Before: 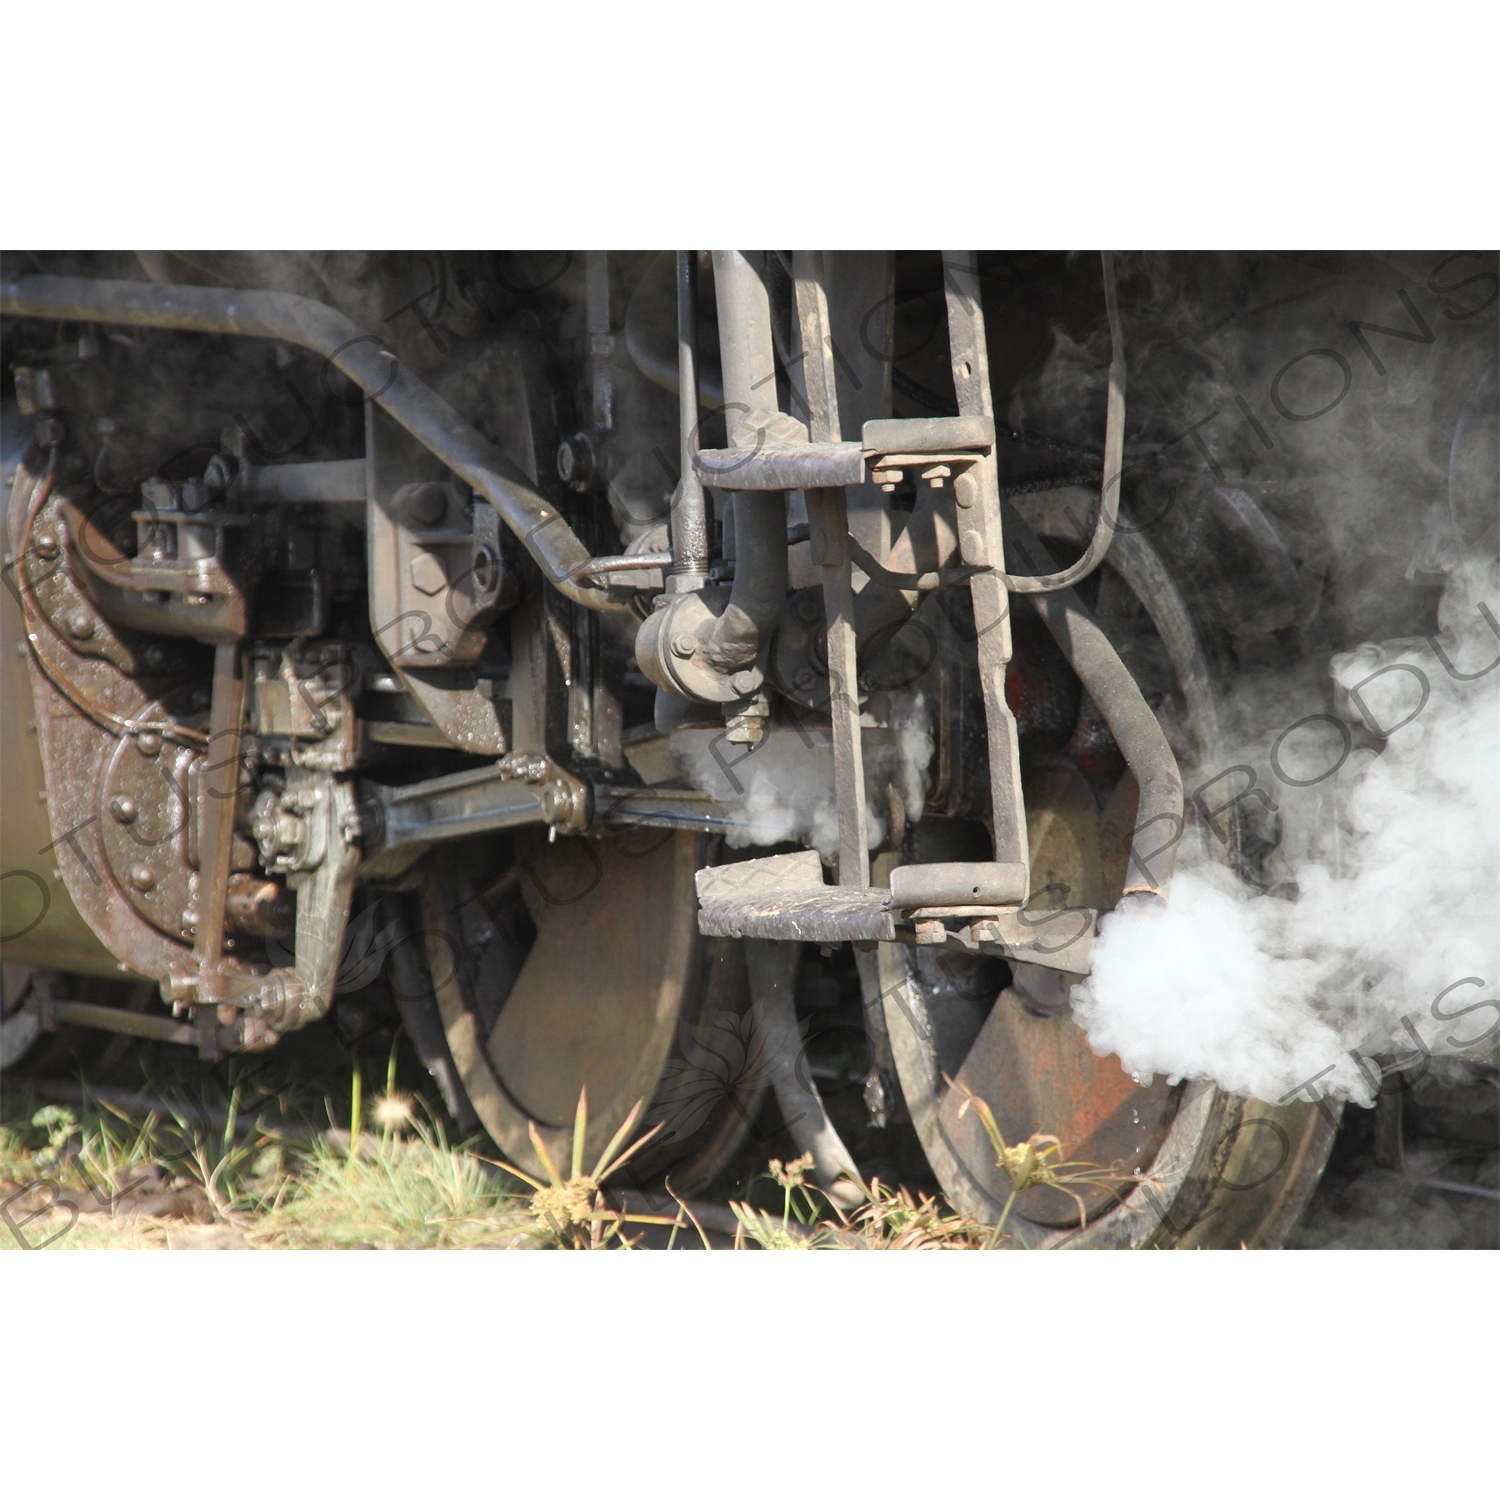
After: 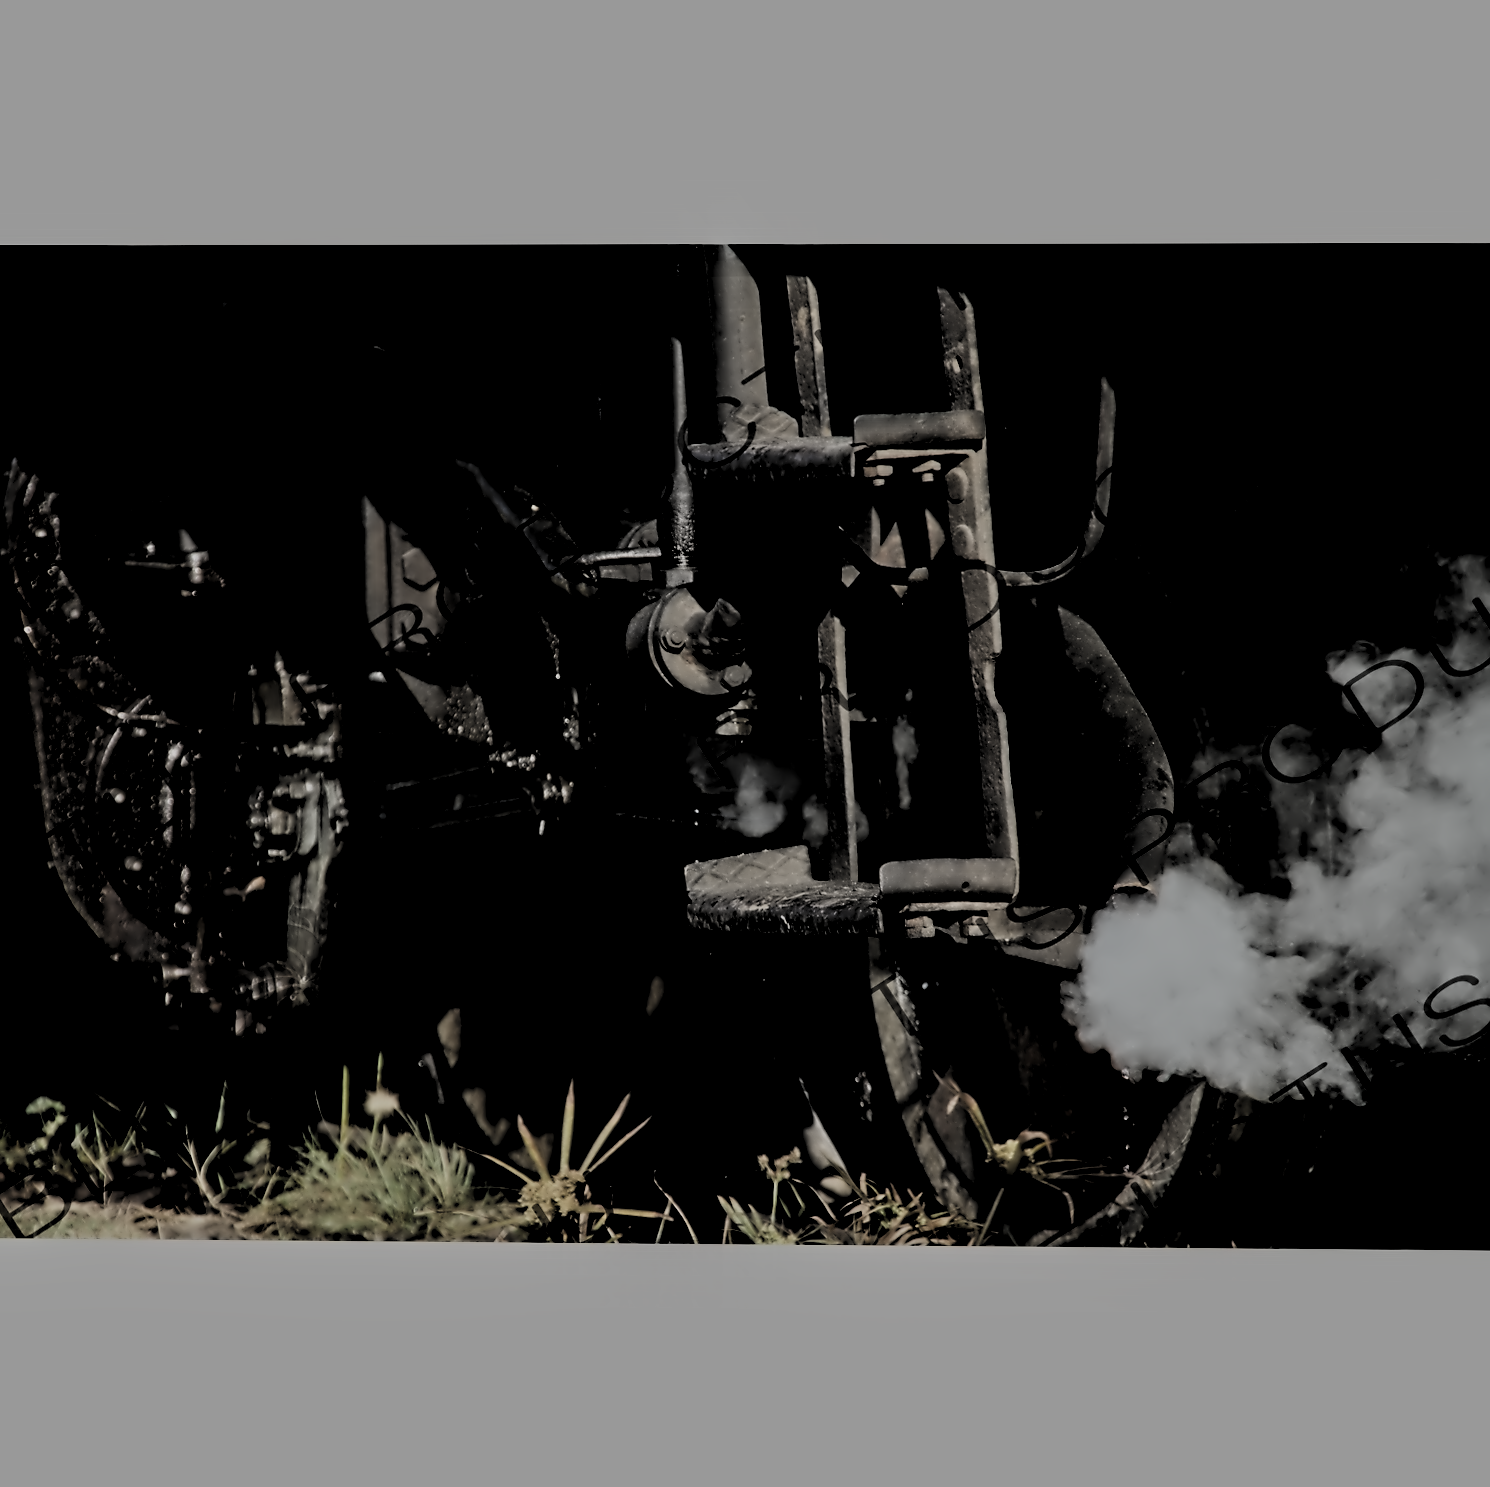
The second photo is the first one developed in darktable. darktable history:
filmic rgb: black relative exposure -4.58 EV, white relative exposure 4.8 EV, threshold 3 EV, hardness 2.36, latitude 36.07%, contrast 1.048, highlights saturation mix 1.32%, shadows ↔ highlights balance 1.25%, color science v4 (2020), enable highlight reconstruction true
contrast brightness saturation: contrast 0.07, brightness -0.13, saturation 0.06
rotate and perspective: rotation 0.192°, lens shift (horizontal) -0.015, crop left 0.005, crop right 0.996, crop top 0.006, crop bottom 0.99
contrast equalizer: octaves 7, y [[0.5, 0.542, 0.583, 0.625, 0.667, 0.708], [0.5 ×6], [0.5 ×6], [0, 0.033, 0.067, 0.1, 0.133, 0.167], [0, 0.05, 0.1, 0.15, 0.2, 0.25]]
levels: levels [0.514, 0.759, 1]
